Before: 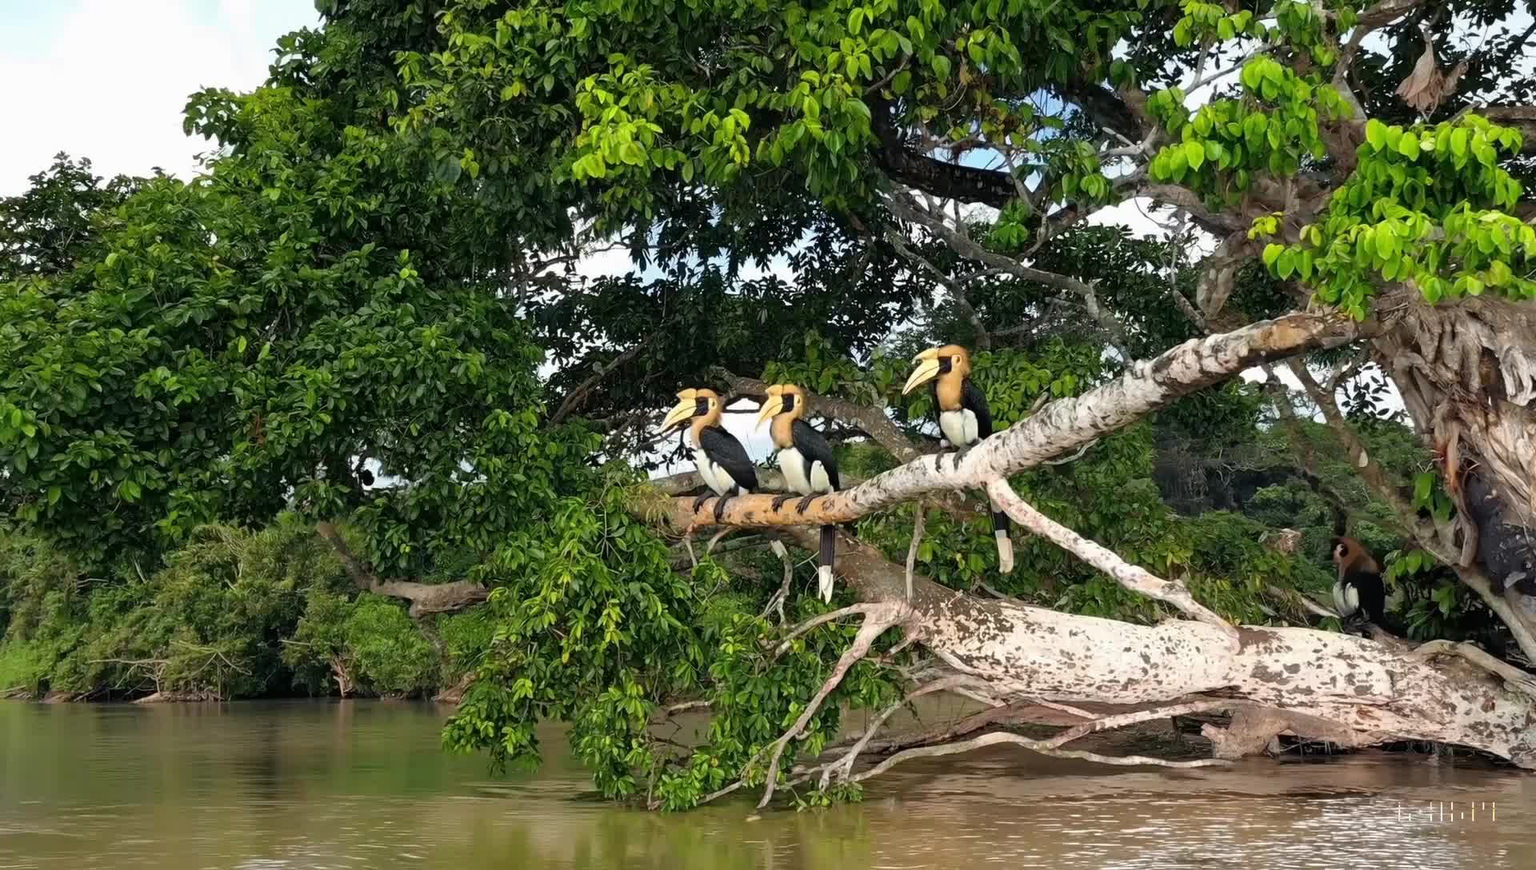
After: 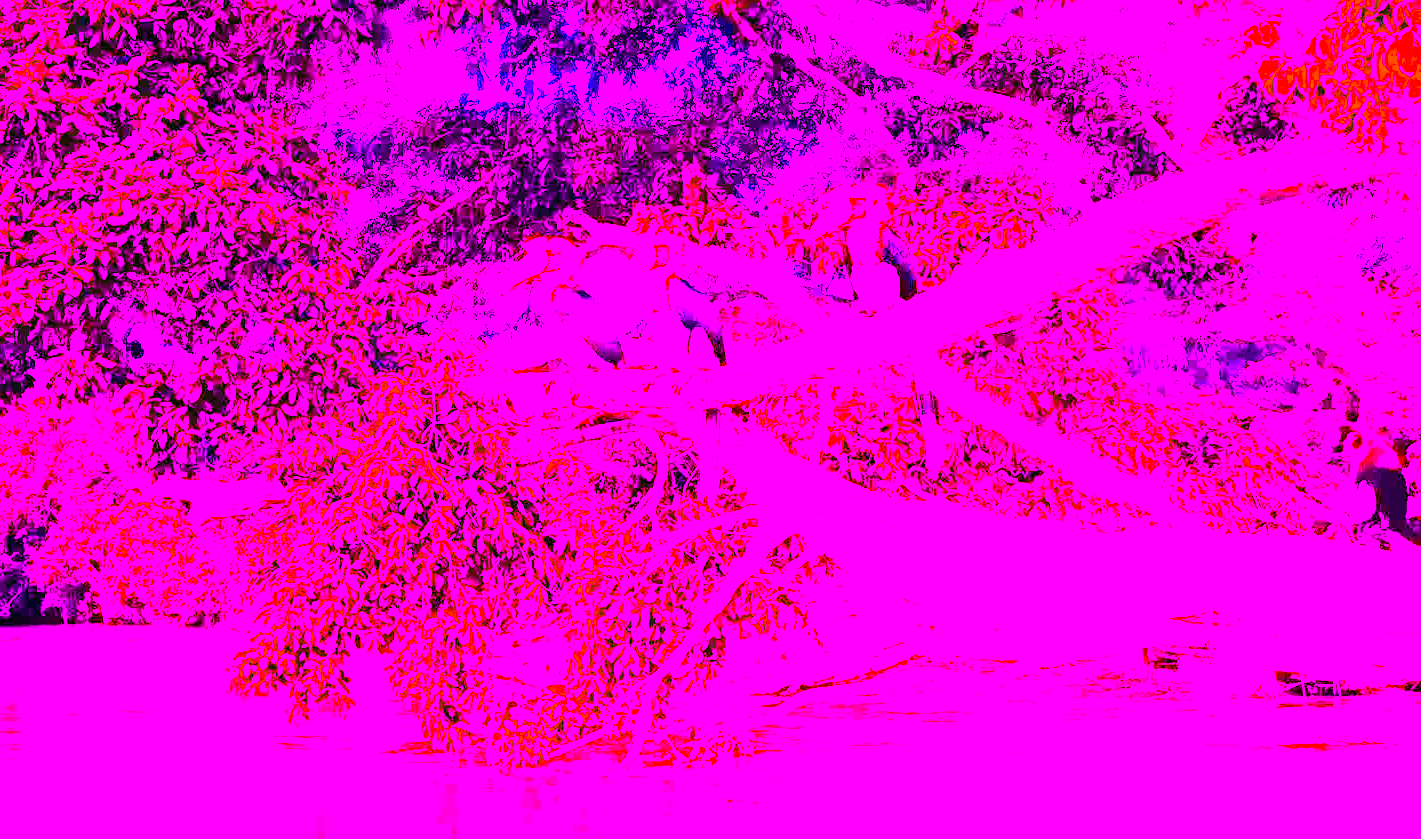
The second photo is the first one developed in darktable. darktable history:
crop: left 16.871%, top 22.857%, right 9.116%
color balance rgb: perceptual saturation grading › global saturation 30%, global vibrance 20%
white balance: red 8, blue 8
